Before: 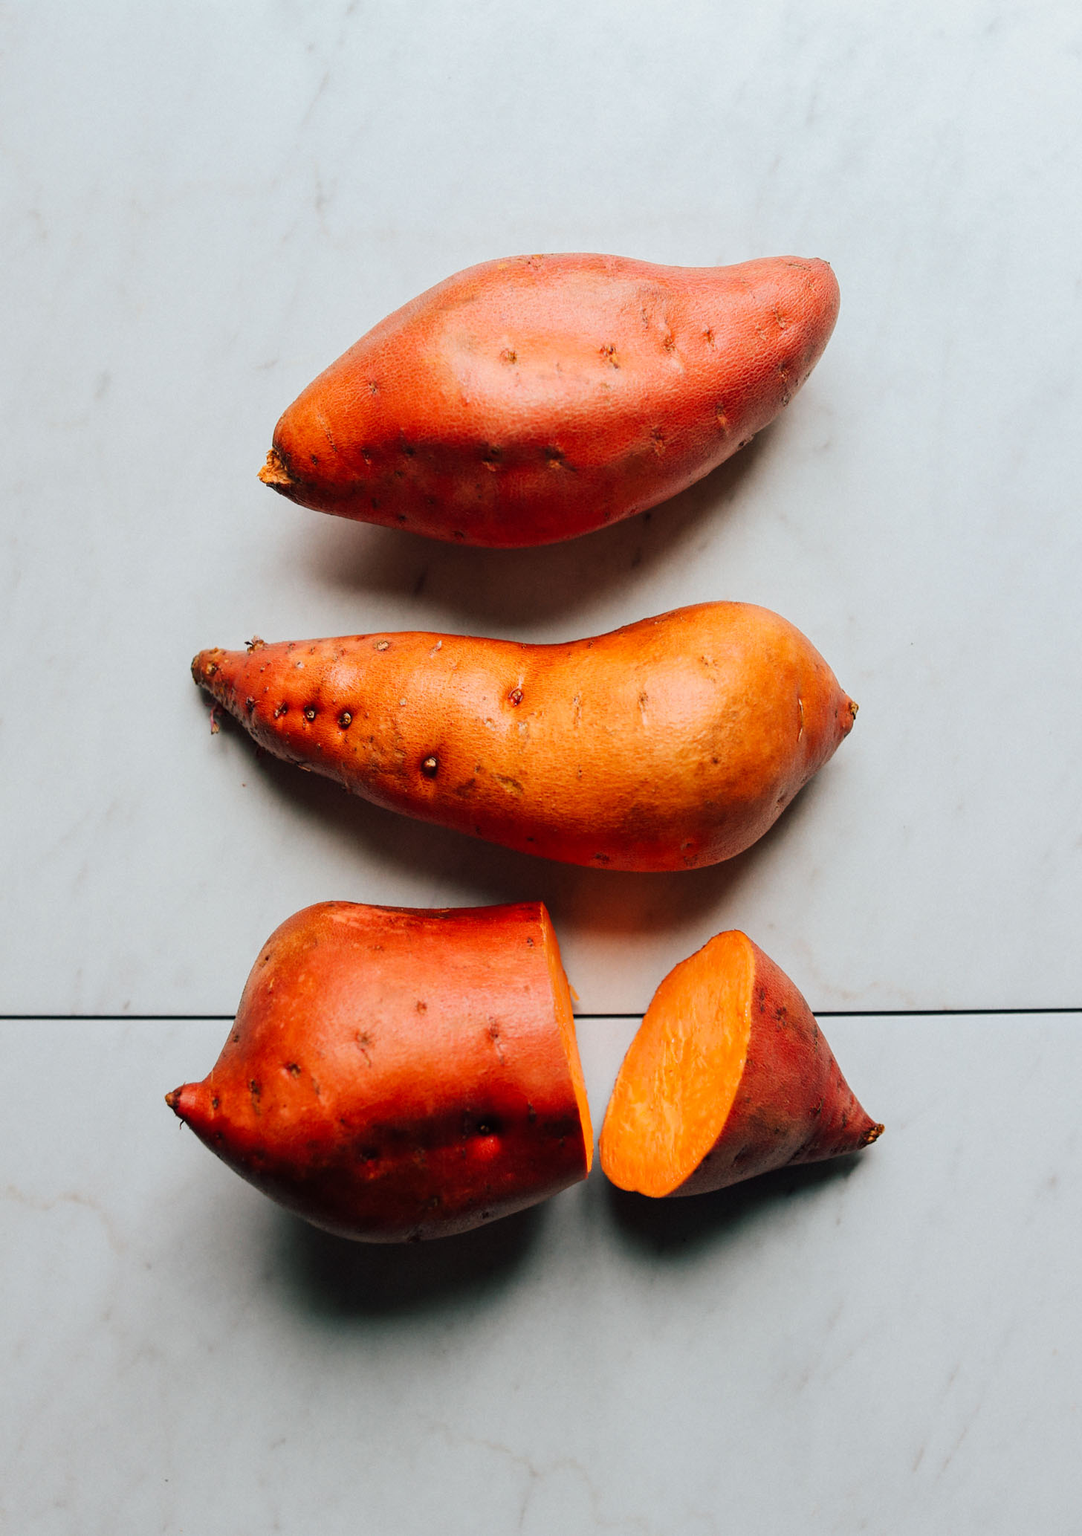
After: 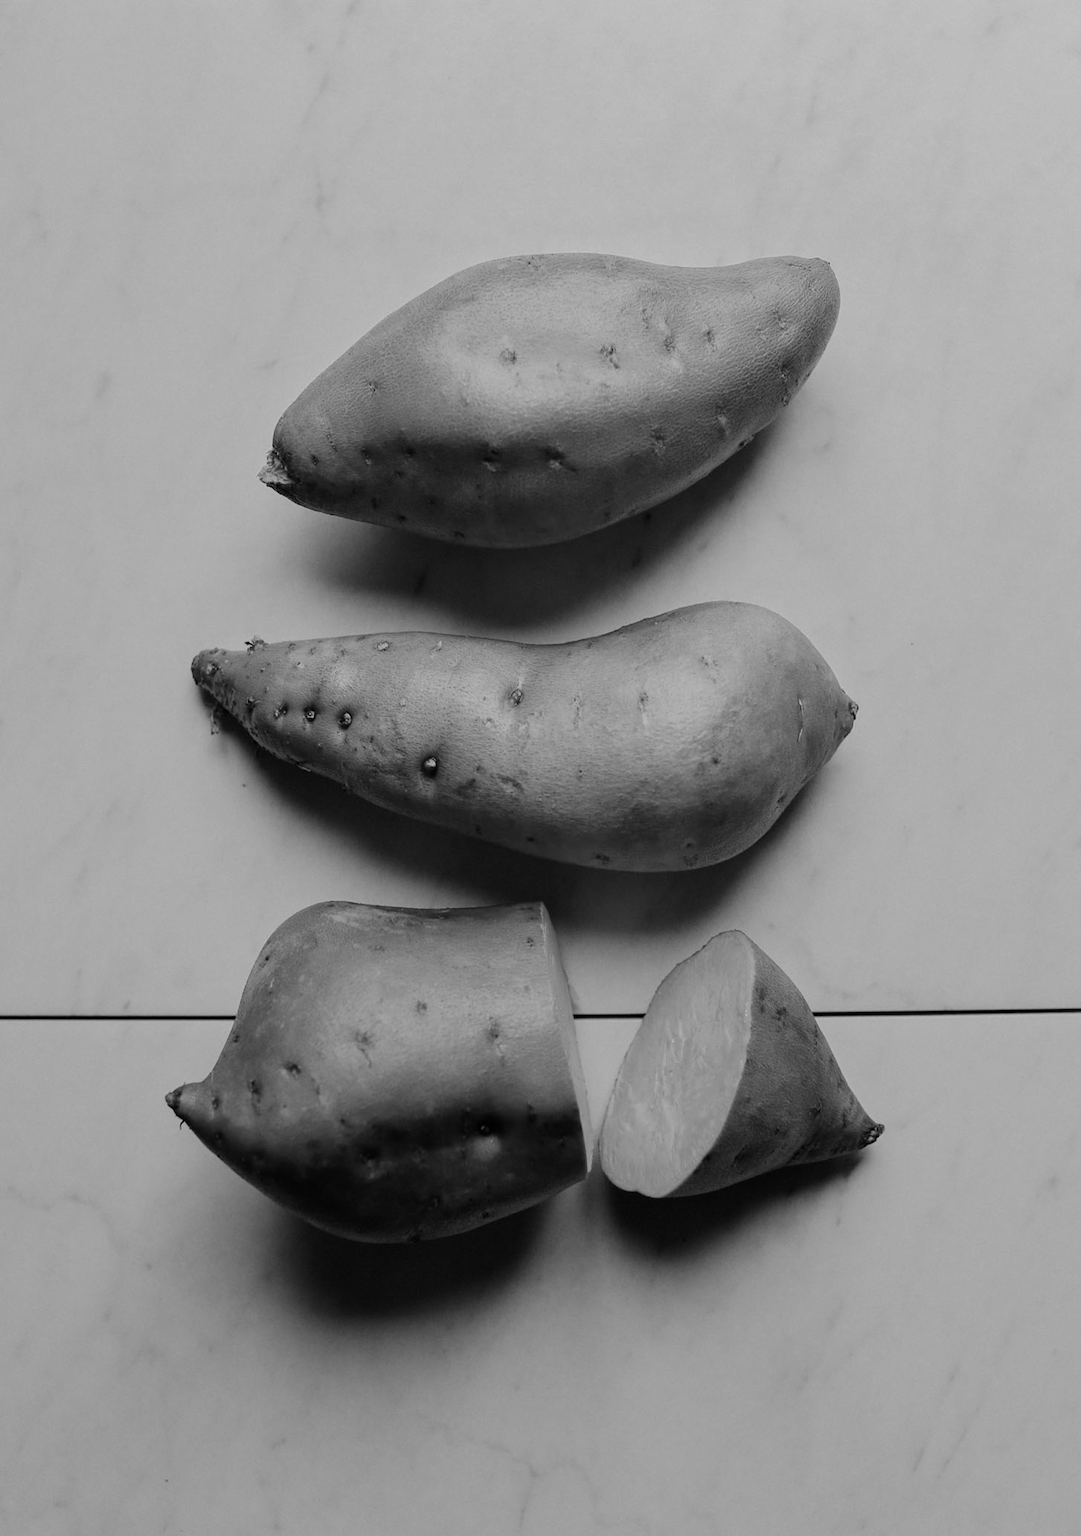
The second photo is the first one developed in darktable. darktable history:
tone equalizer: on, module defaults
white balance: red 1.042, blue 1.17
exposure: exposure -0.582 EV, compensate highlight preservation false
monochrome: a 32, b 64, size 2.3
